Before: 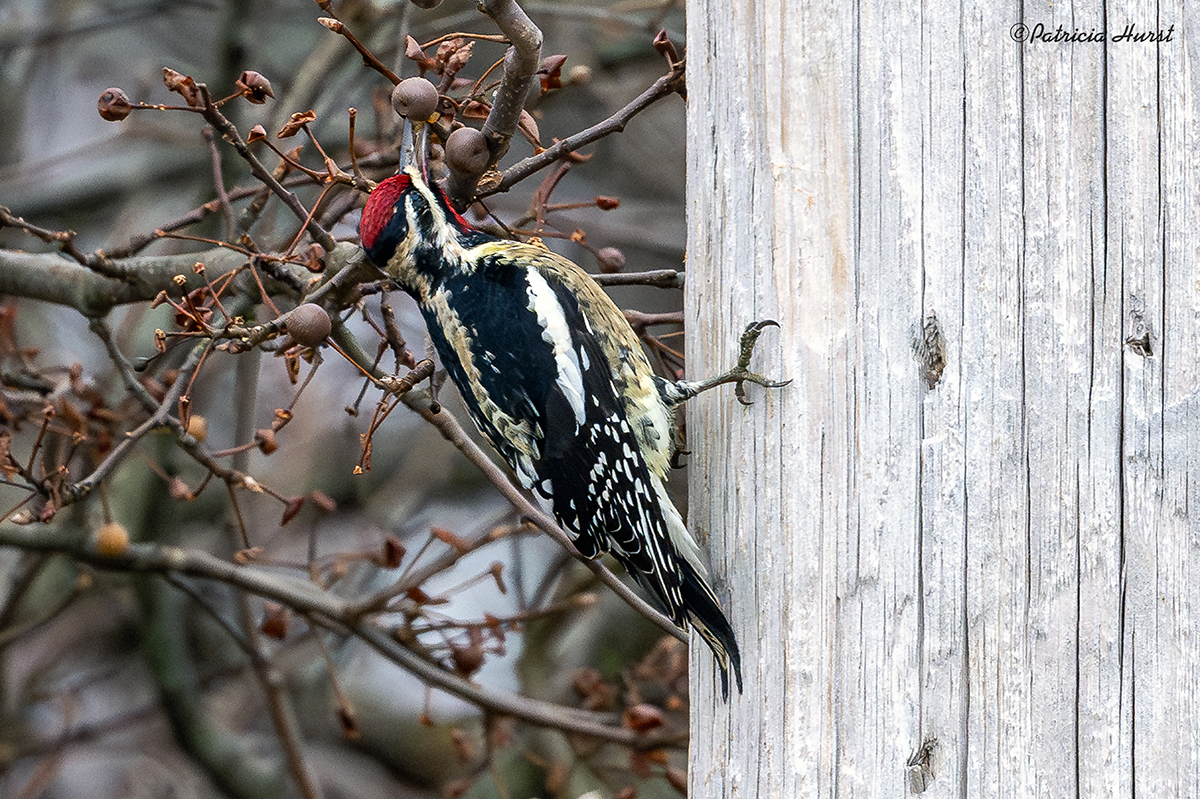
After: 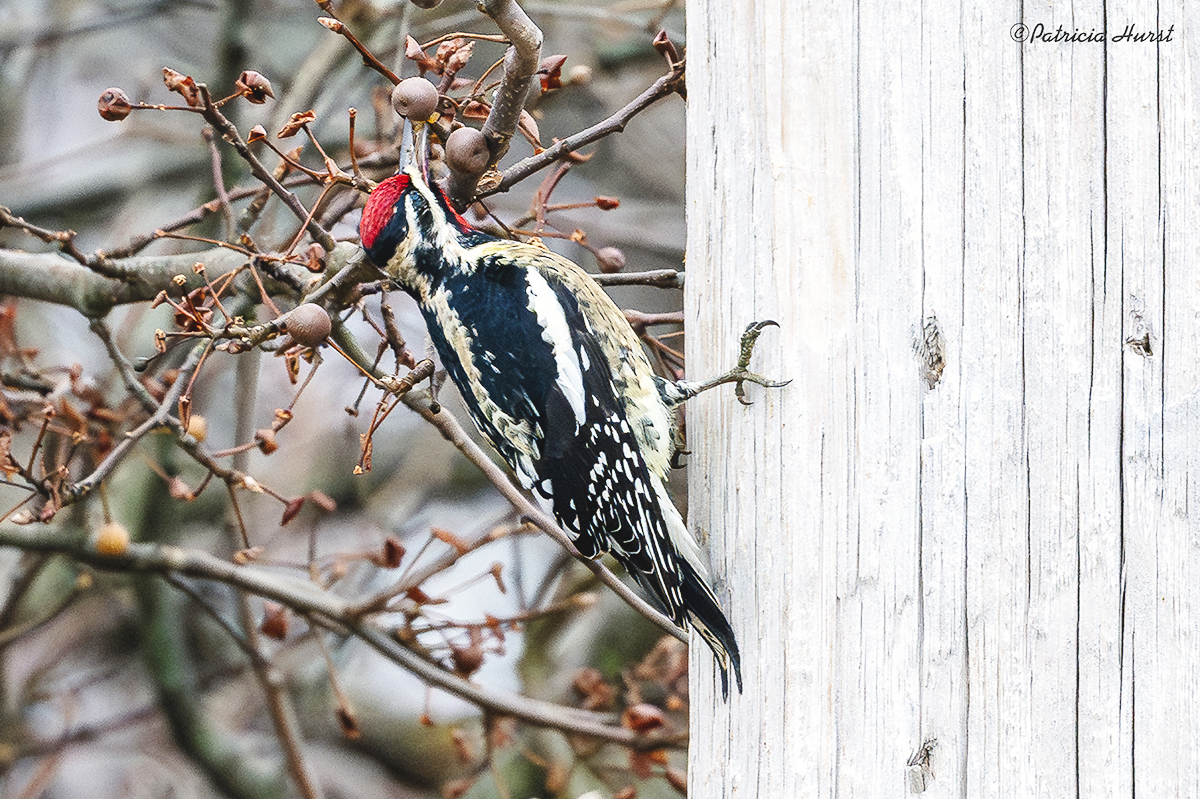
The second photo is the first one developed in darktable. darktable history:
base curve: curves: ch0 [(0, 0.007) (0.028, 0.063) (0.121, 0.311) (0.46, 0.743) (0.859, 0.957) (1, 1)], preserve colors none
rgb levels: preserve colors max RGB
